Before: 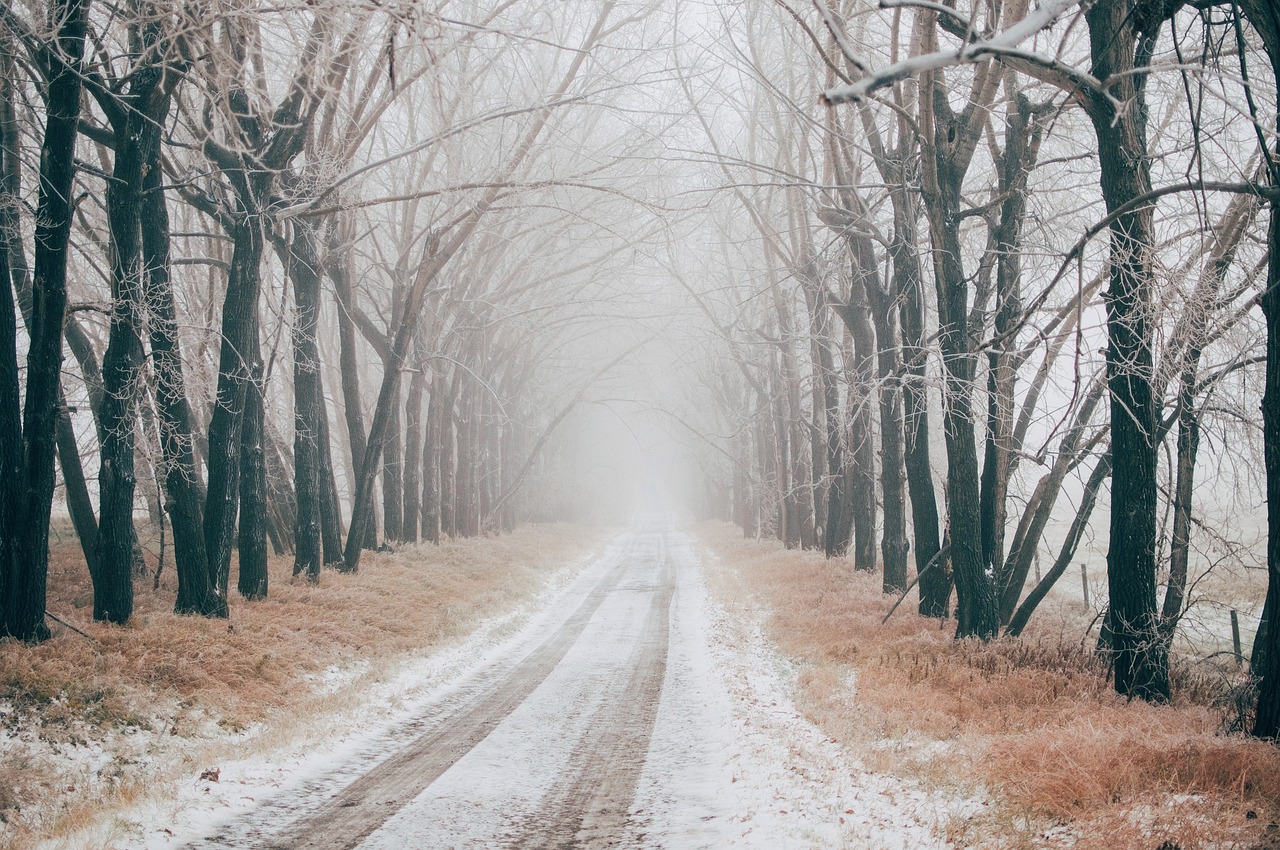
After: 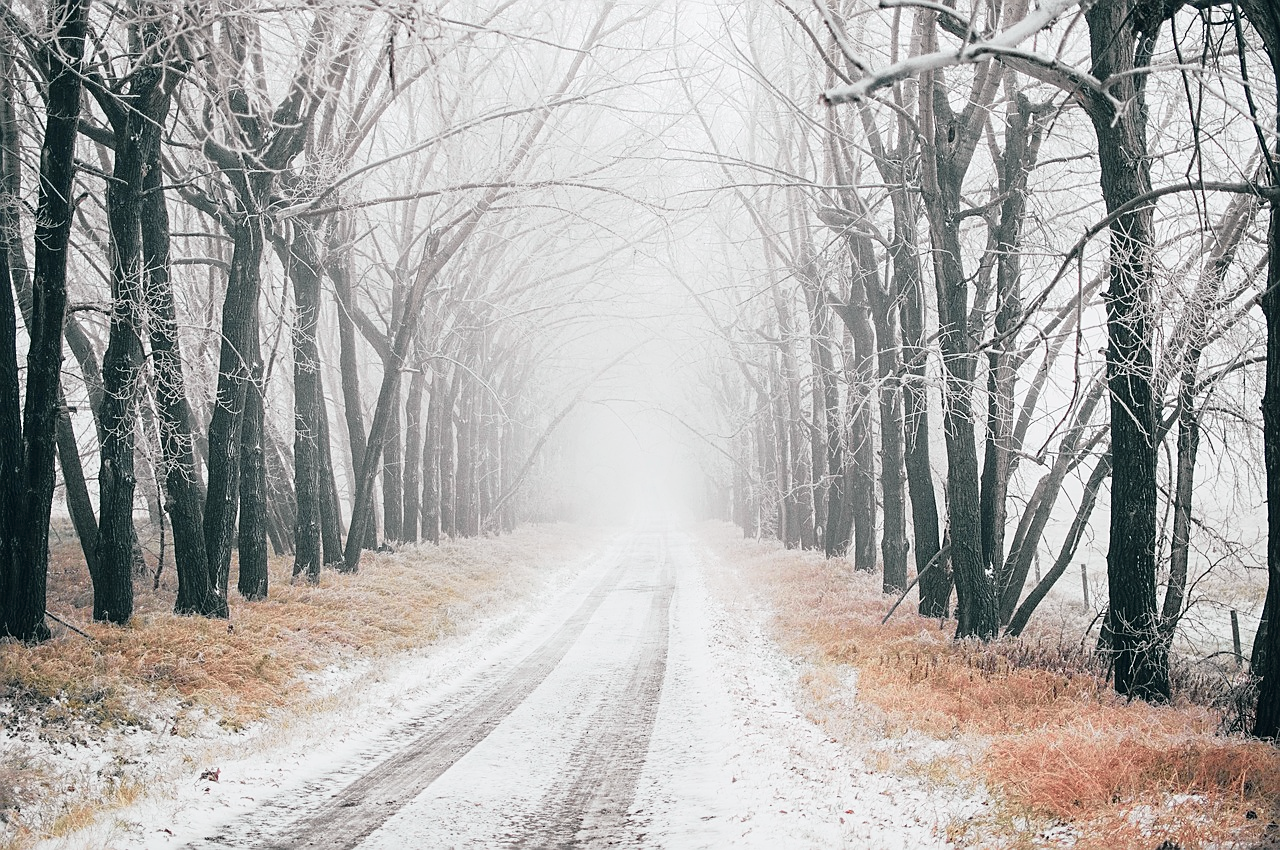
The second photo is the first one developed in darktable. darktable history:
sharpen: on, module defaults
exposure: black level correction 0, exposure 0.199 EV, compensate exposure bias true, compensate highlight preservation false
contrast brightness saturation: saturation -0.061
tone curve: curves: ch0 [(0, 0.009) (0.105, 0.08) (0.195, 0.18) (0.283, 0.316) (0.384, 0.434) (0.485, 0.531) (0.638, 0.69) (0.81, 0.872) (1, 0.977)]; ch1 [(0, 0) (0.161, 0.092) (0.35, 0.33) (0.379, 0.401) (0.456, 0.469) (0.502, 0.5) (0.525, 0.518) (0.586, 0.617) (0.635, 0.655) (1, 1)]; ch2 [(0, 0) (0.371, 0.362) (0.437, 0.437) (0.48, 0.49) (0.53, 0.515) (0.56, 0.571) (0.622, 0.606) (1, 1)], color space Lab, independent channels, preserve colors none
